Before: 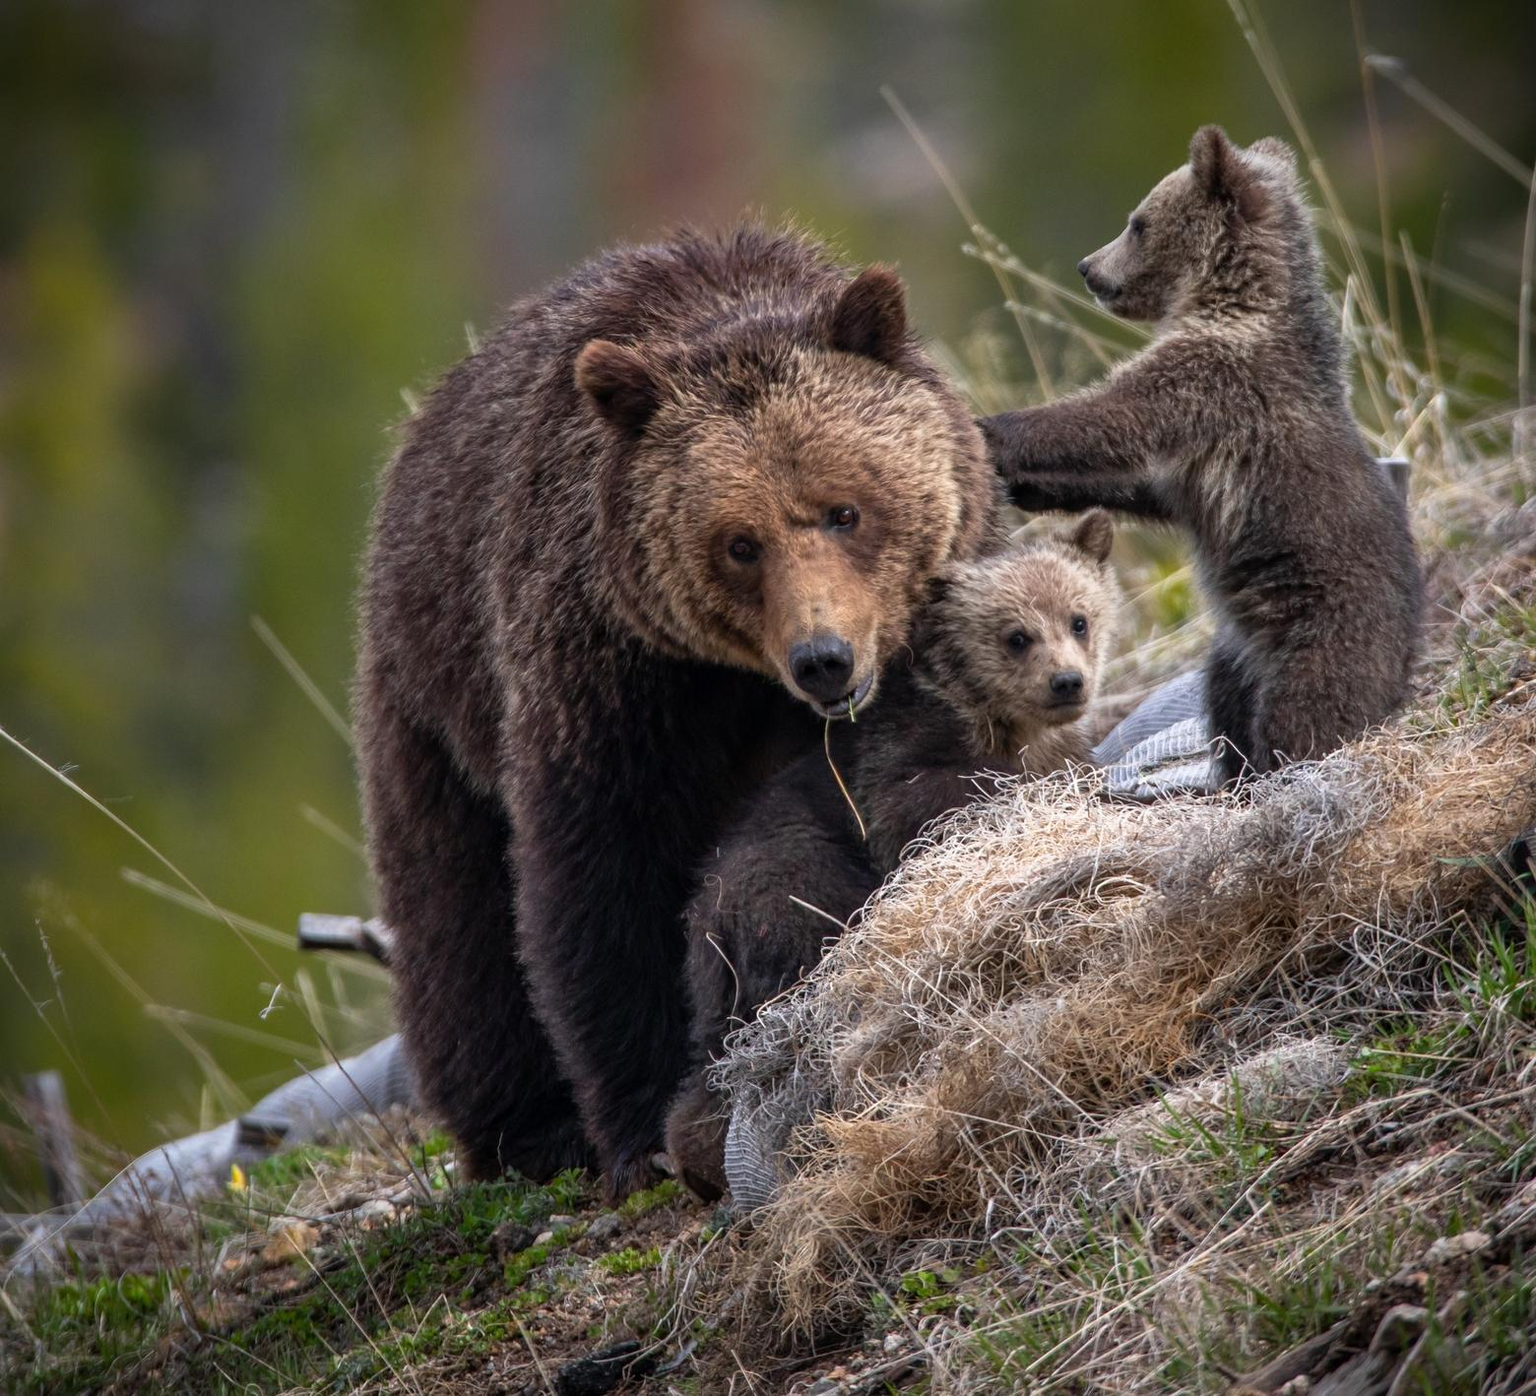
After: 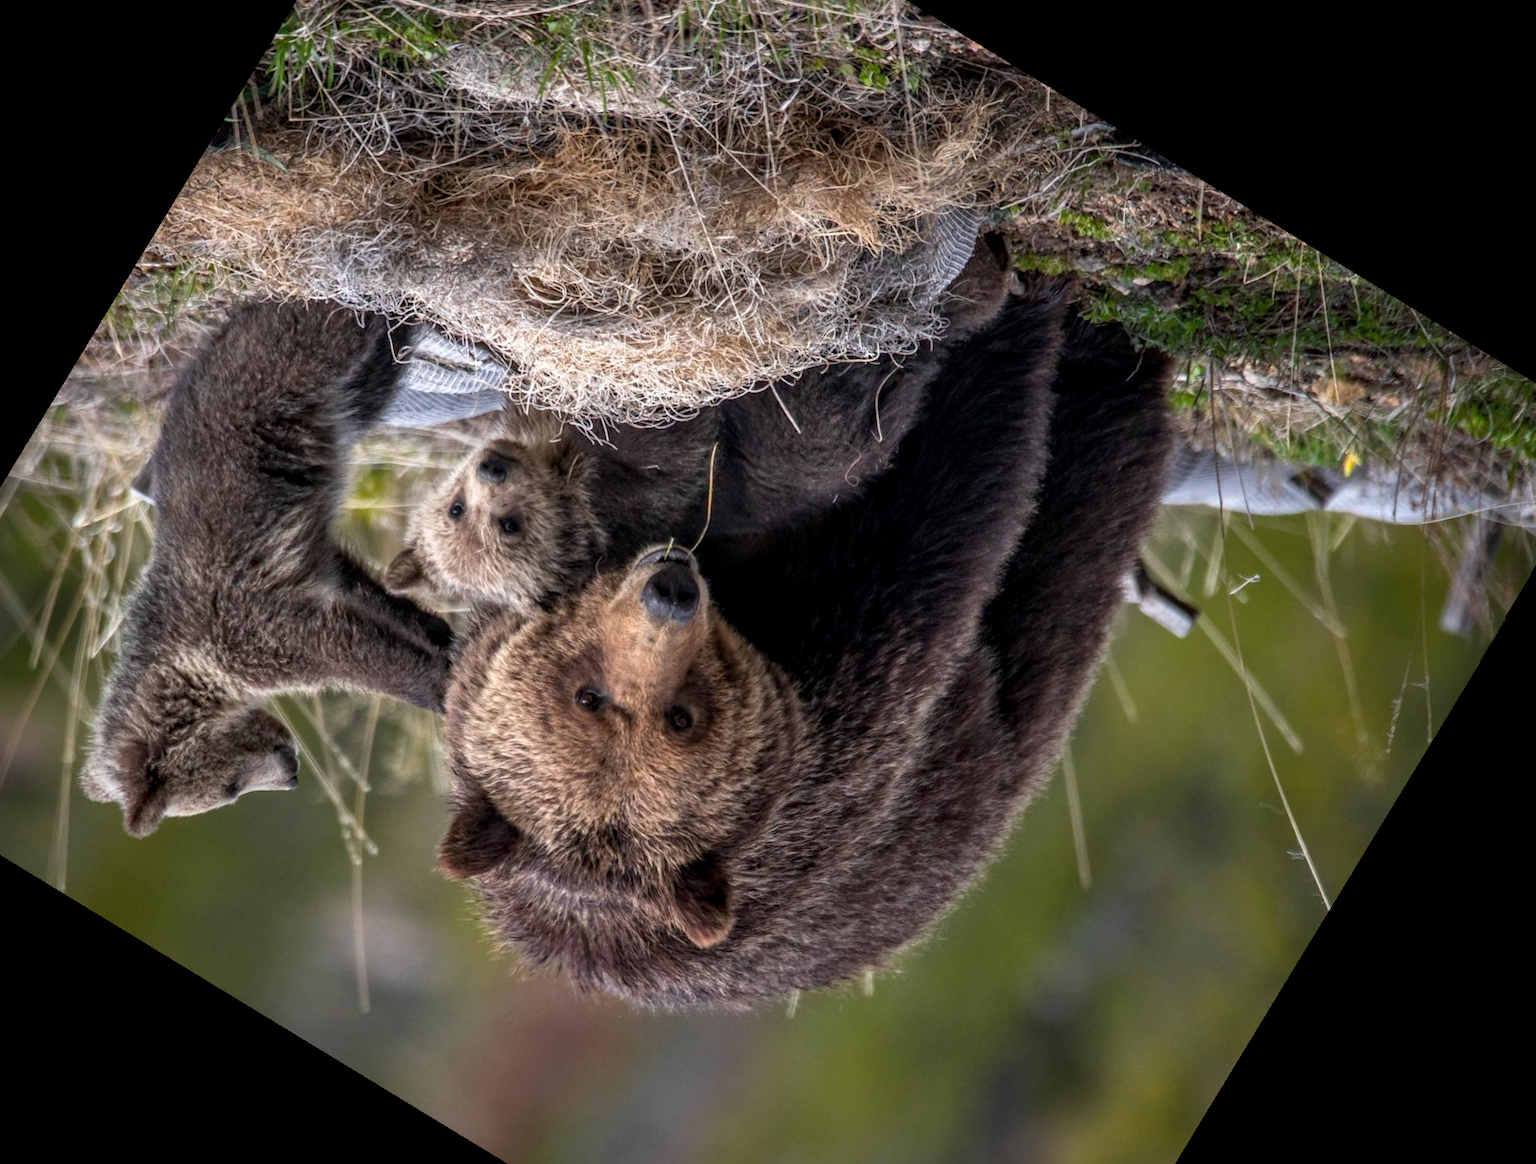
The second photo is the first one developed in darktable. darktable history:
rotate and perspective: rotation -1°, crop left 0.011, crop right 0.989, crop top 0.025, crop bottom 0.975
crop and rotate: angle 148.68°, left 9.111%, top 15.603%, right 4.588%, bottom 17.041%
local contrast: on, module defaults
